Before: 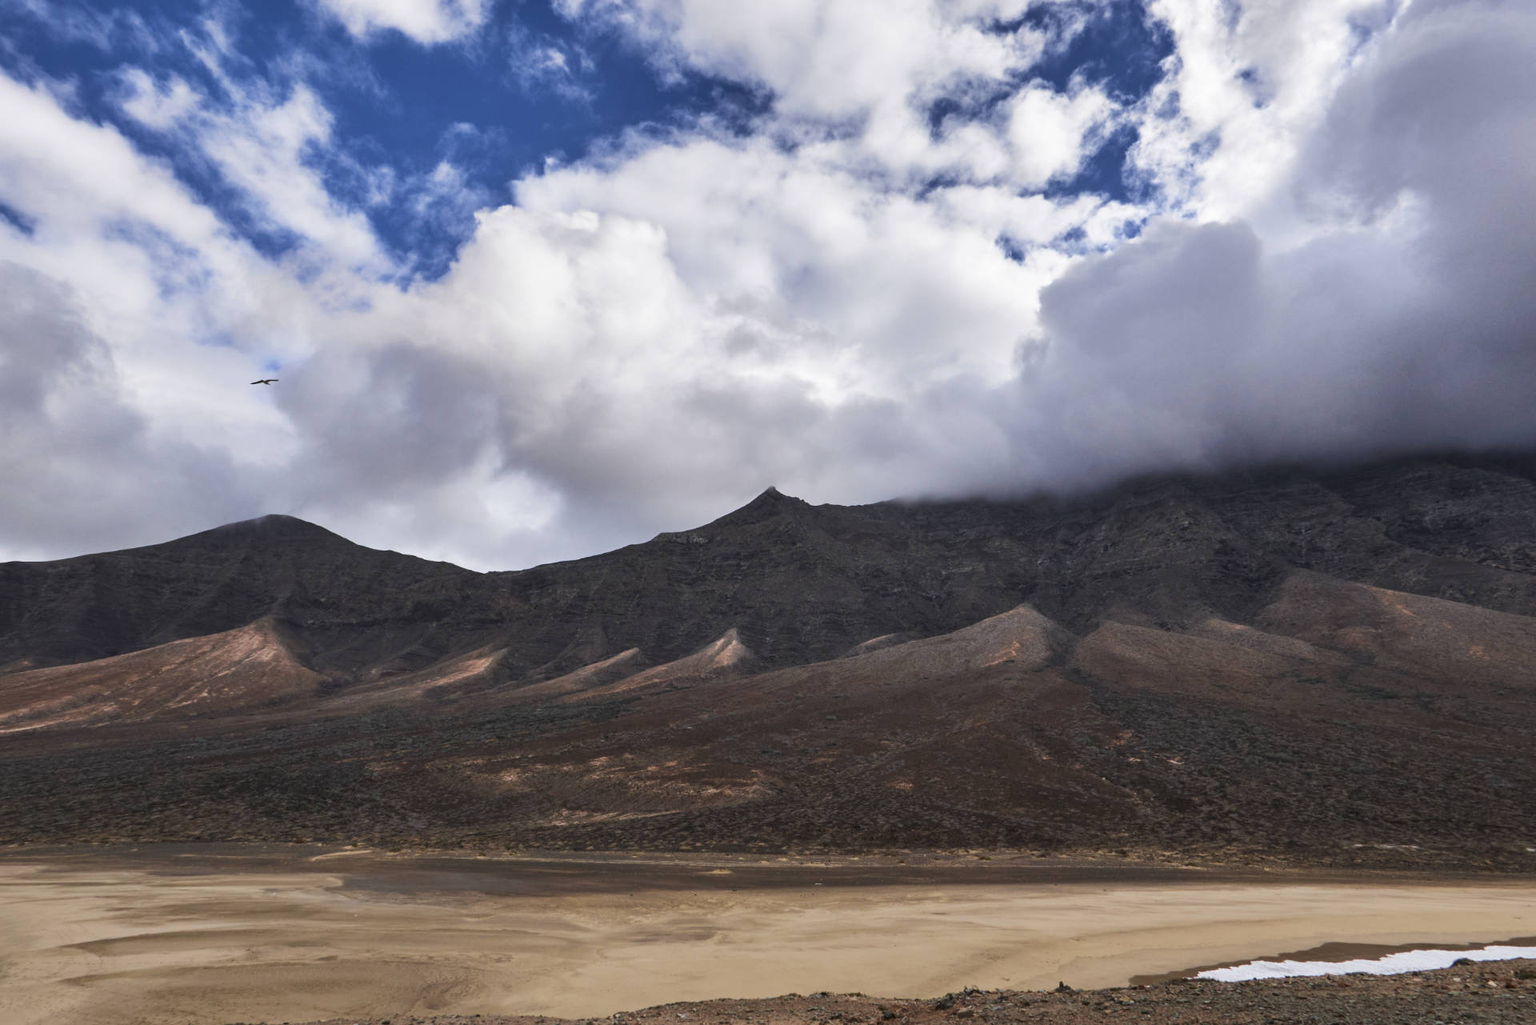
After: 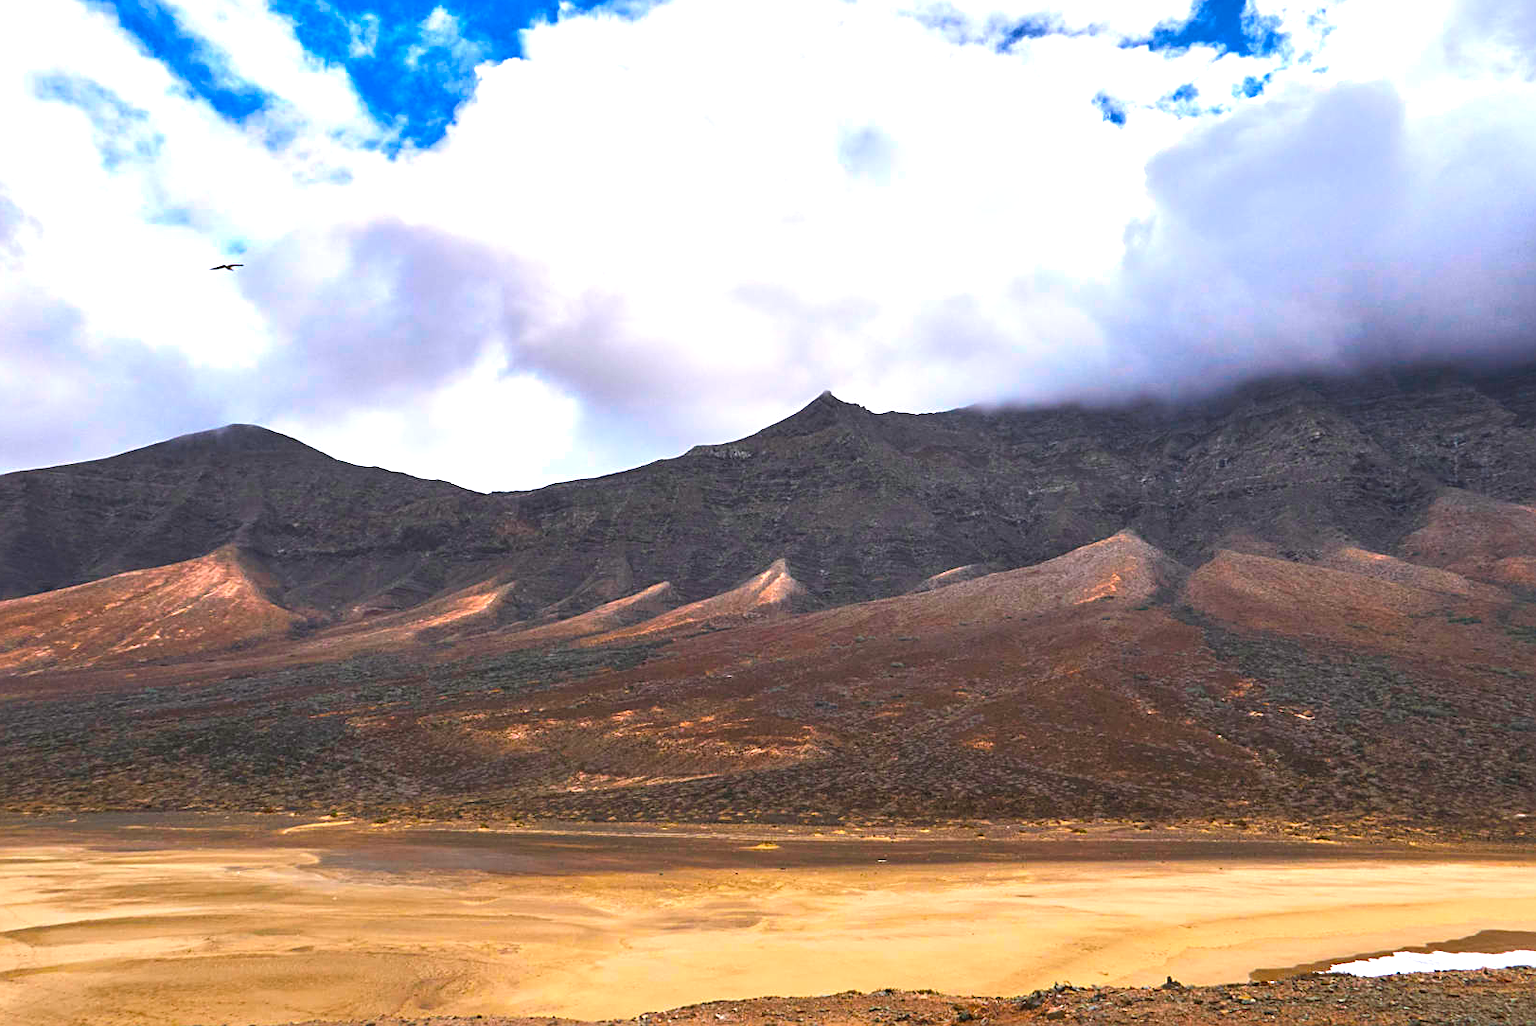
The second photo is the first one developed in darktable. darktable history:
sharpen: on, module defaults
crop and rotate: left 4.752%, top 15.229%, right 10.683%
exposure: black level correction -0.005, exposure 1.002 EV, compensate highlight preservation false
color balance rgb: shadows lift › chroma 0.992%, shadows lift › hue 110.85°, perceptual saturation grading › global saturation 25.794%, global vibrance 50.605%
